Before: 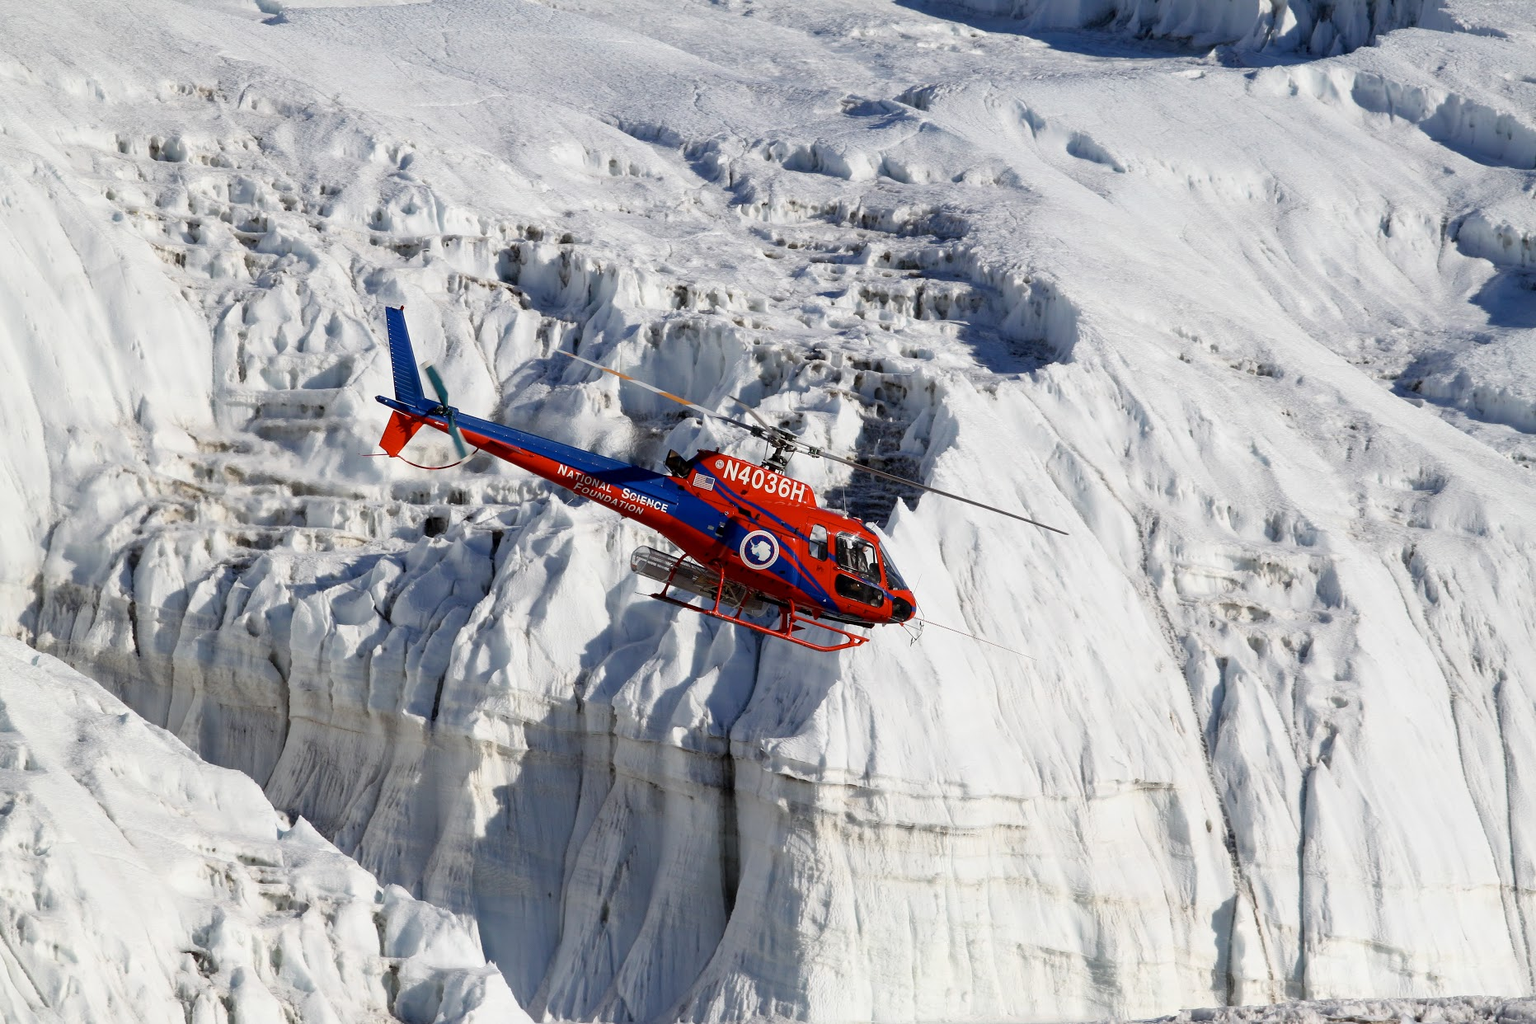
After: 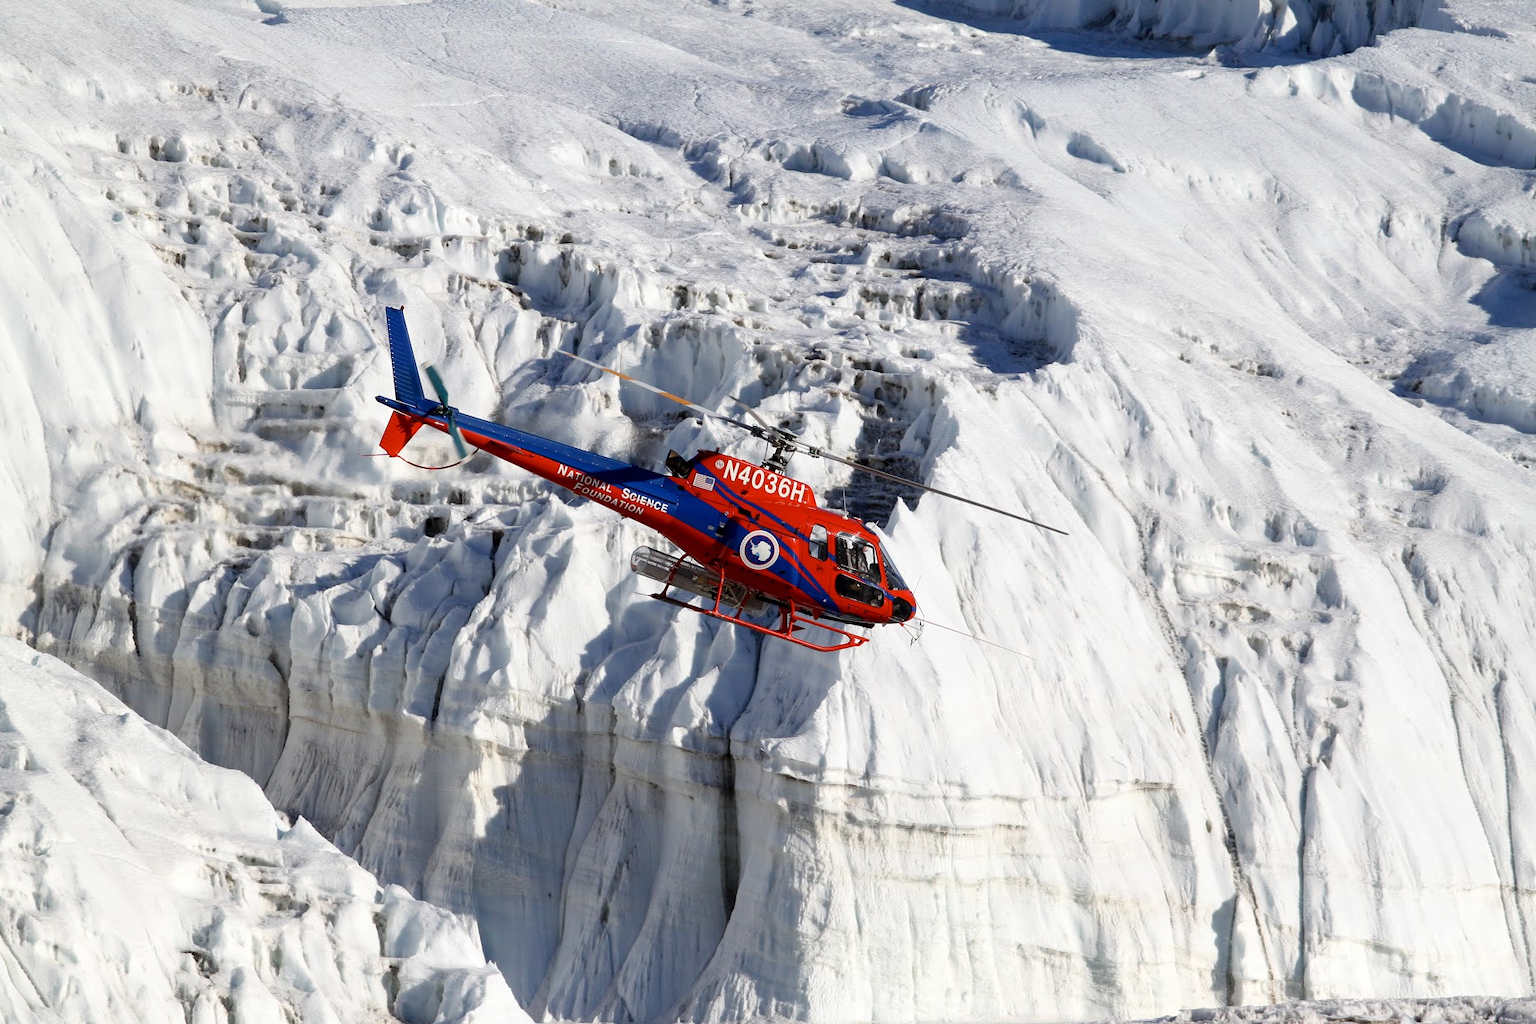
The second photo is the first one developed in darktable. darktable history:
exposure: exposure 0.152 EV, compensate highlight preservation false
